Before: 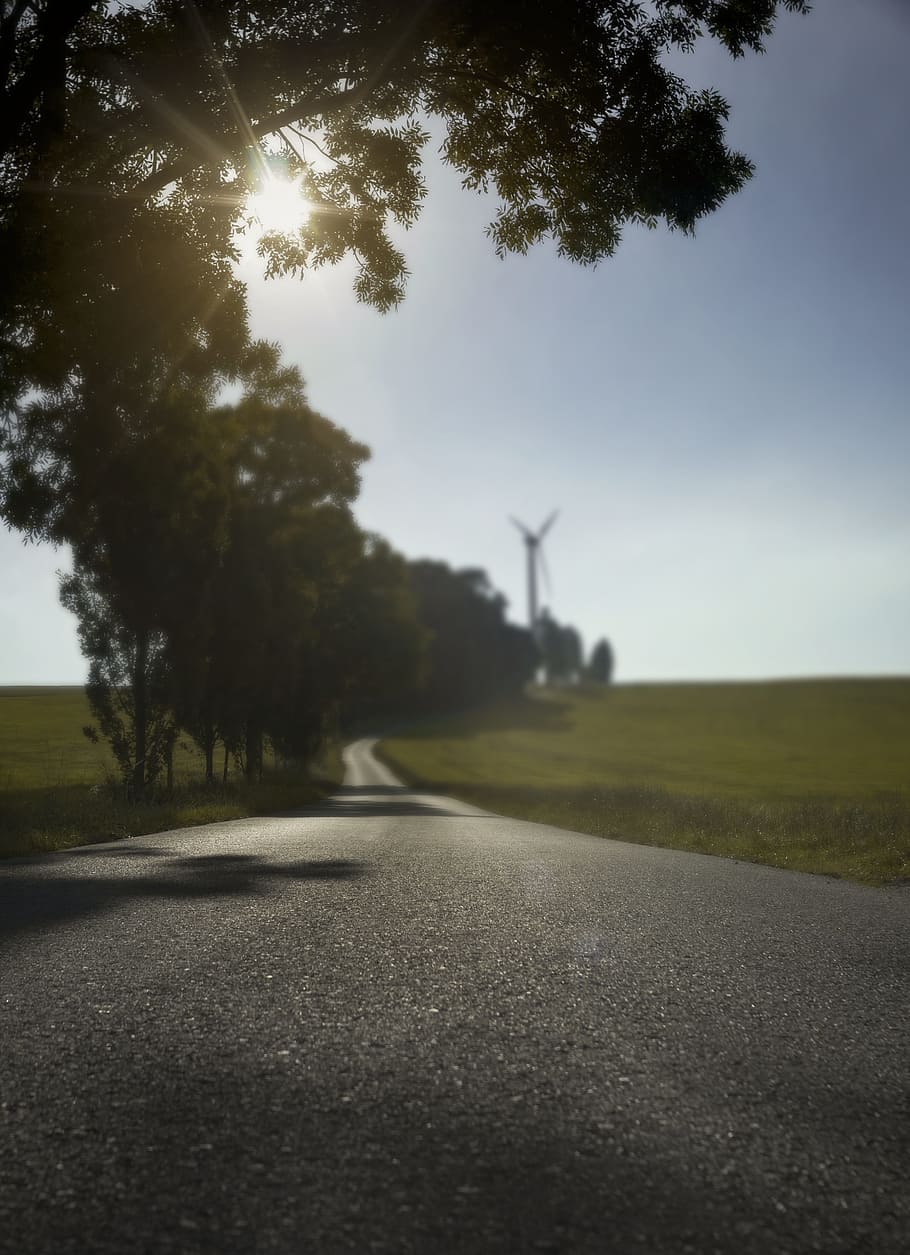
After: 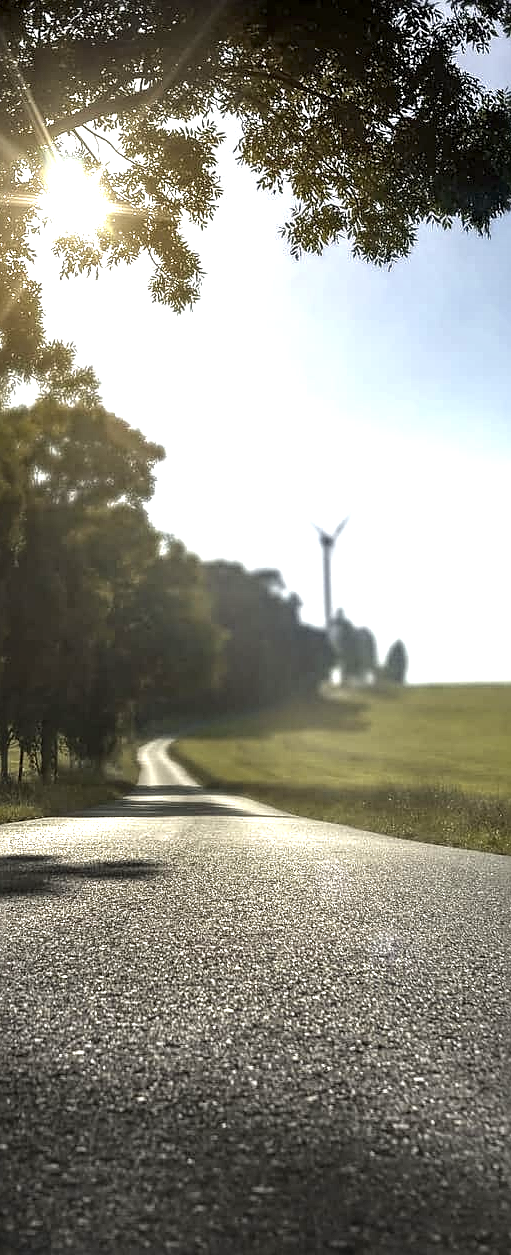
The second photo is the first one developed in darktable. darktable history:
local contrast: detail 160%
sharpen: radius 2.676, amount 0.664
crop and rotate: left 22.601%, right 21.142%
exposure: black level correction 0, exposure 1.199 EV, compensate highlight preservation false
